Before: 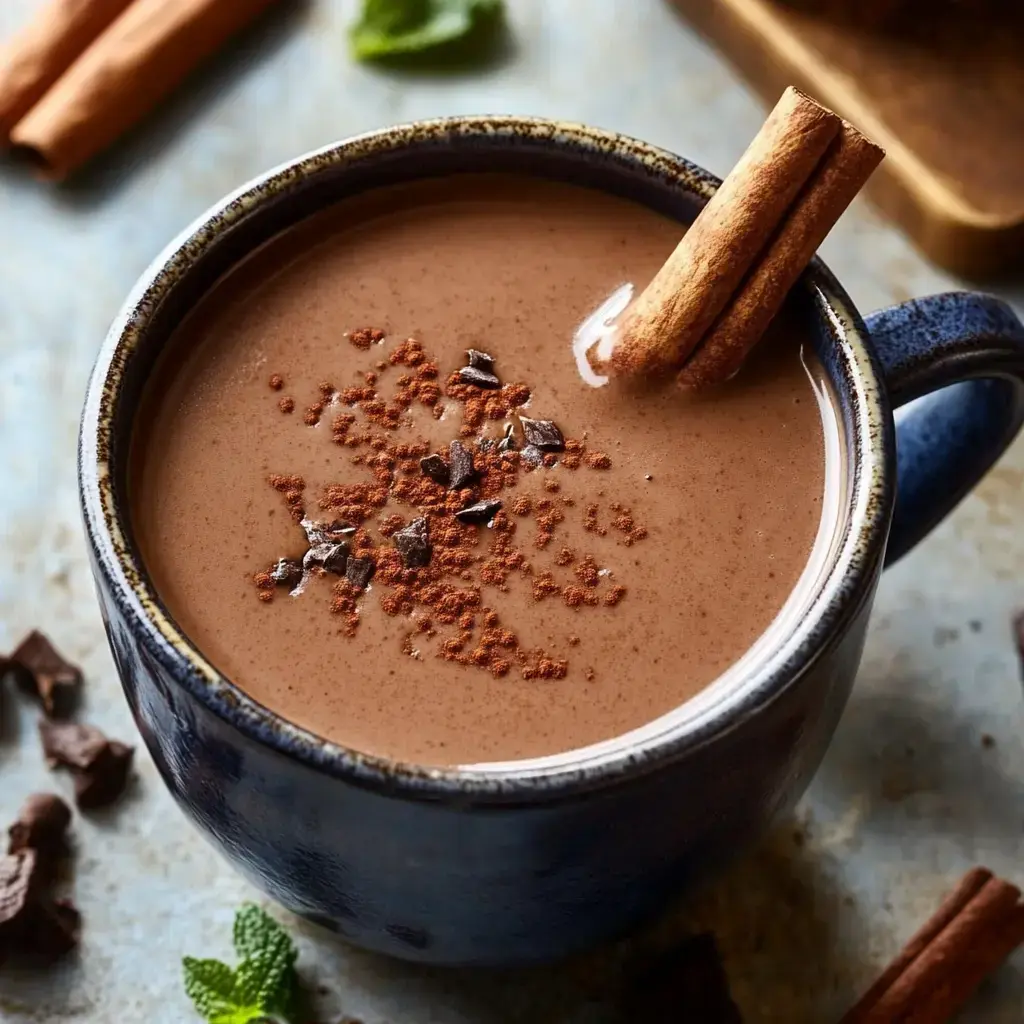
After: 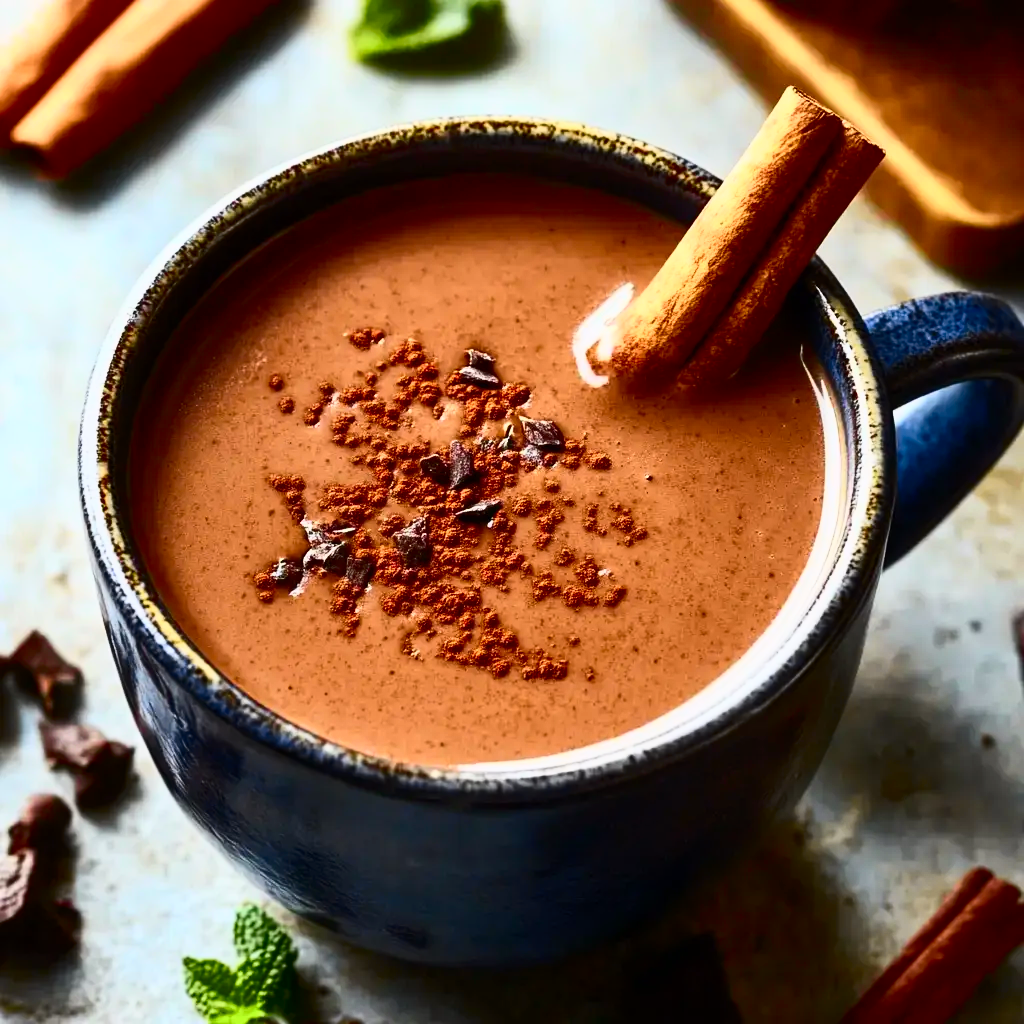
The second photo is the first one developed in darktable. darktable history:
tone curve: curves: ch0 [(0, 0) (0.187, 0.12) (0.384, 0.363) (0.577, 0.681) (0.735, 0.881) (0.864, 0.959) (1, 0.987)]; ch1 [(0, 0) (0.402, 0.36) (0.476, 0.466) (0.501, 0.501) (0.518, 0.514) (0.564, 0.614) (0.614, 0.664) (0.741, 0.829) (1, 1)]; ch2 [(0, 0) (0.429, 0.387) (0.483, 0.481) (0.503, 0.501) (0.522, 0.531) (0.564, 0.605) (0.615, 0.697) (0.702, 0.774) (1, 0.895)], color space Lab, independent channels
